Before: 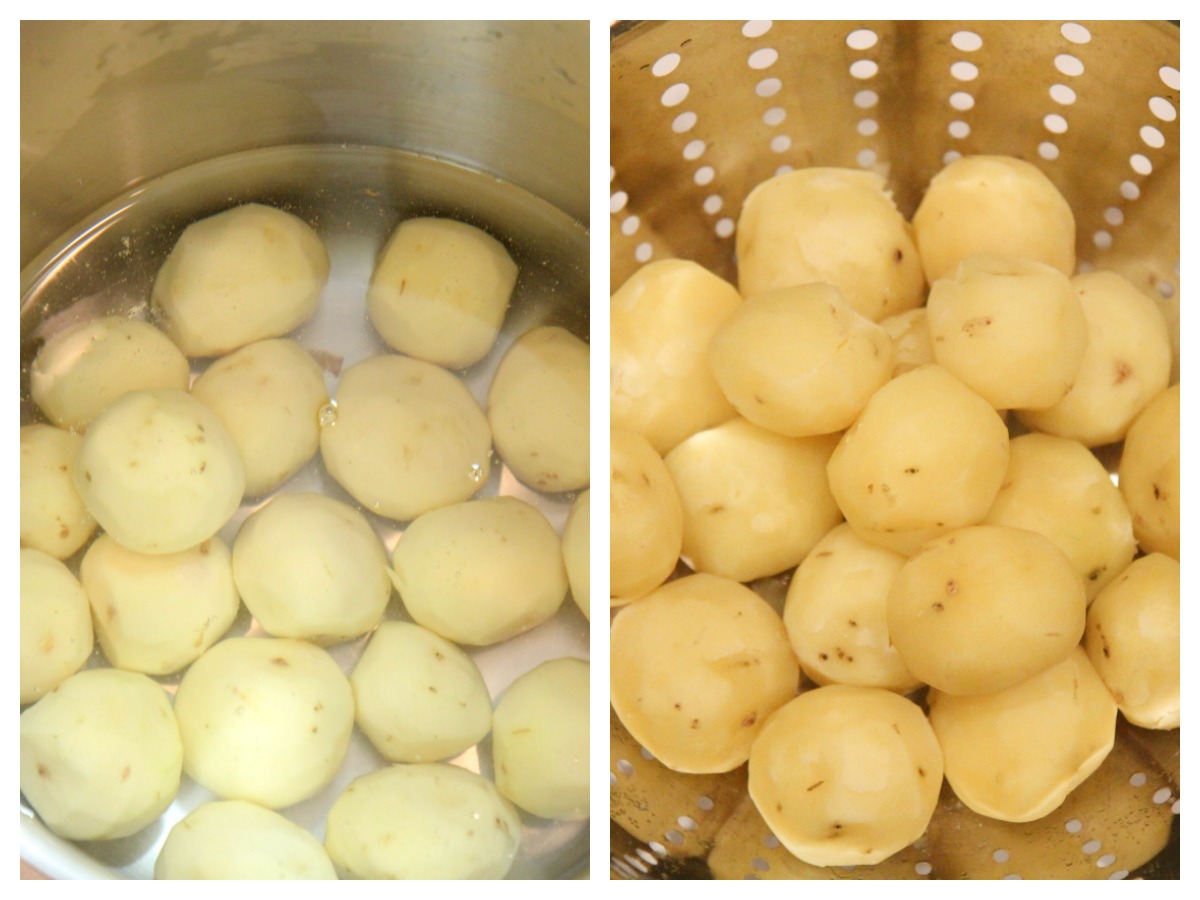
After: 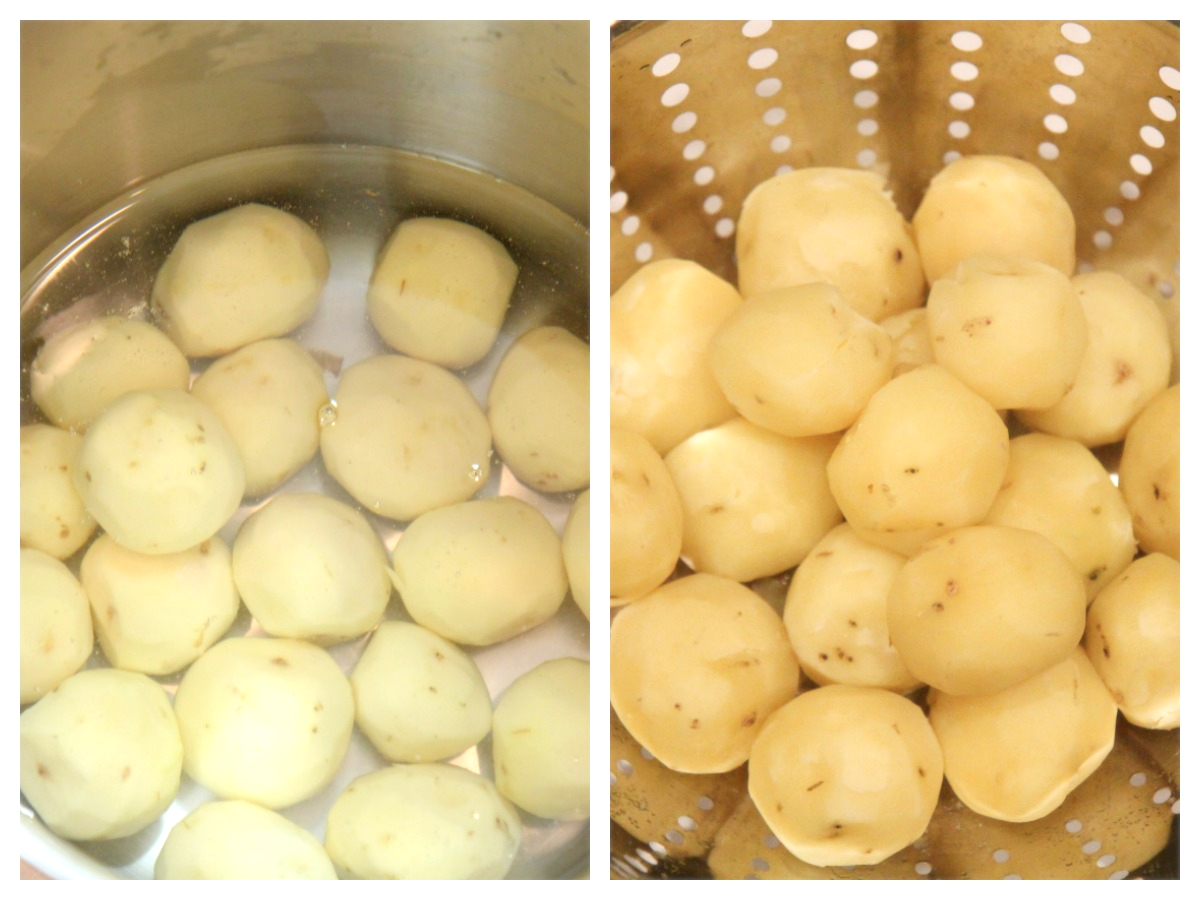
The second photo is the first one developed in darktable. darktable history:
exposure: black level correction 0.001, exposure 0.191 EV, compensate highlight preservation false
soften: size 10%, saturation 50%, brightness 0.2 EV, mix 10%
